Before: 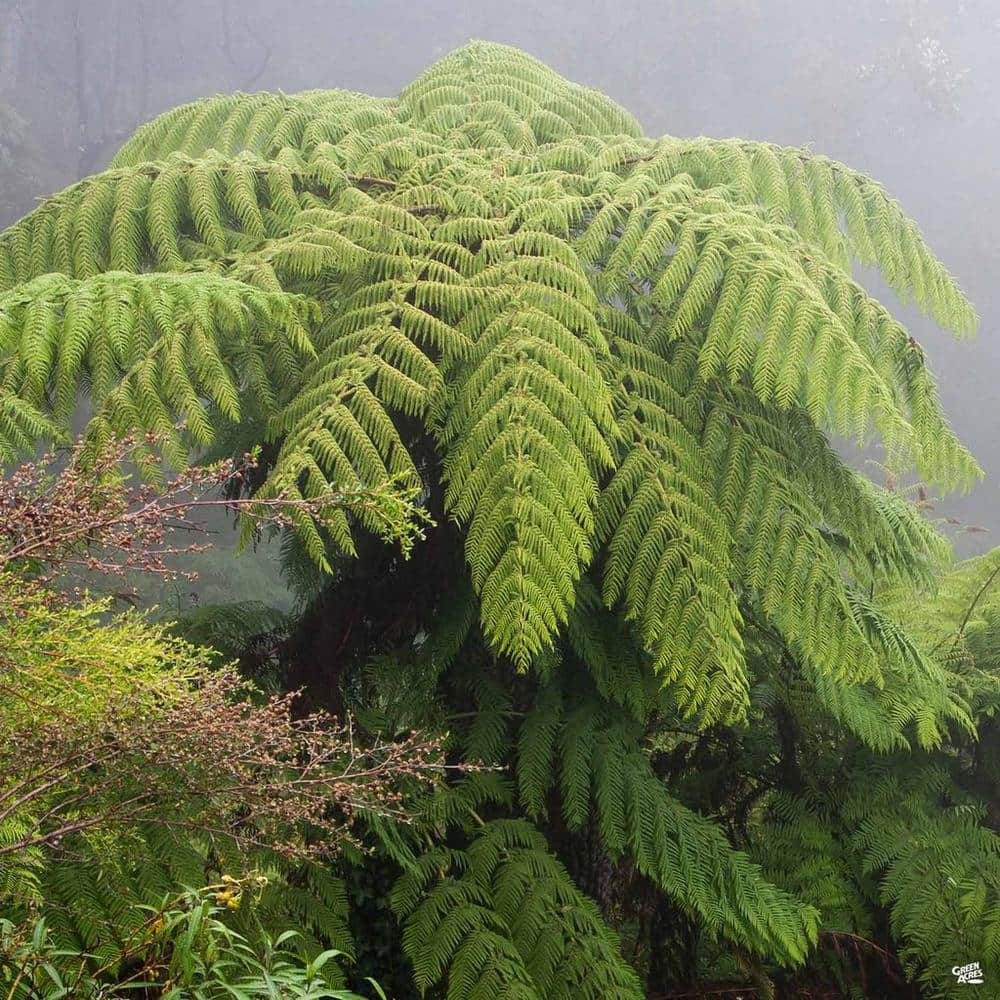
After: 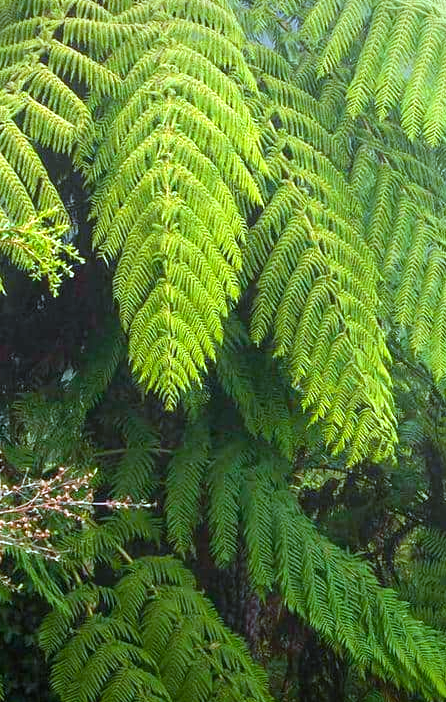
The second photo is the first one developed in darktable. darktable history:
color correction: highlights a* -9.64, highlights b* -21.54
color balance rgb: shadows lift › chroma 0.955%, shadows lift › hue 113.05°, perceptual saturation grading › global saturation 36.896%
crop: left 35.25%, top 26.355%, right 20.078%, bottom 3.383%
vignetting: fall-off start 100.52%, brightness -0.378, saturation 0.006, width/height ratio 1.32
exposure: exposure 0.948 EV, compensate highlight preservation false
